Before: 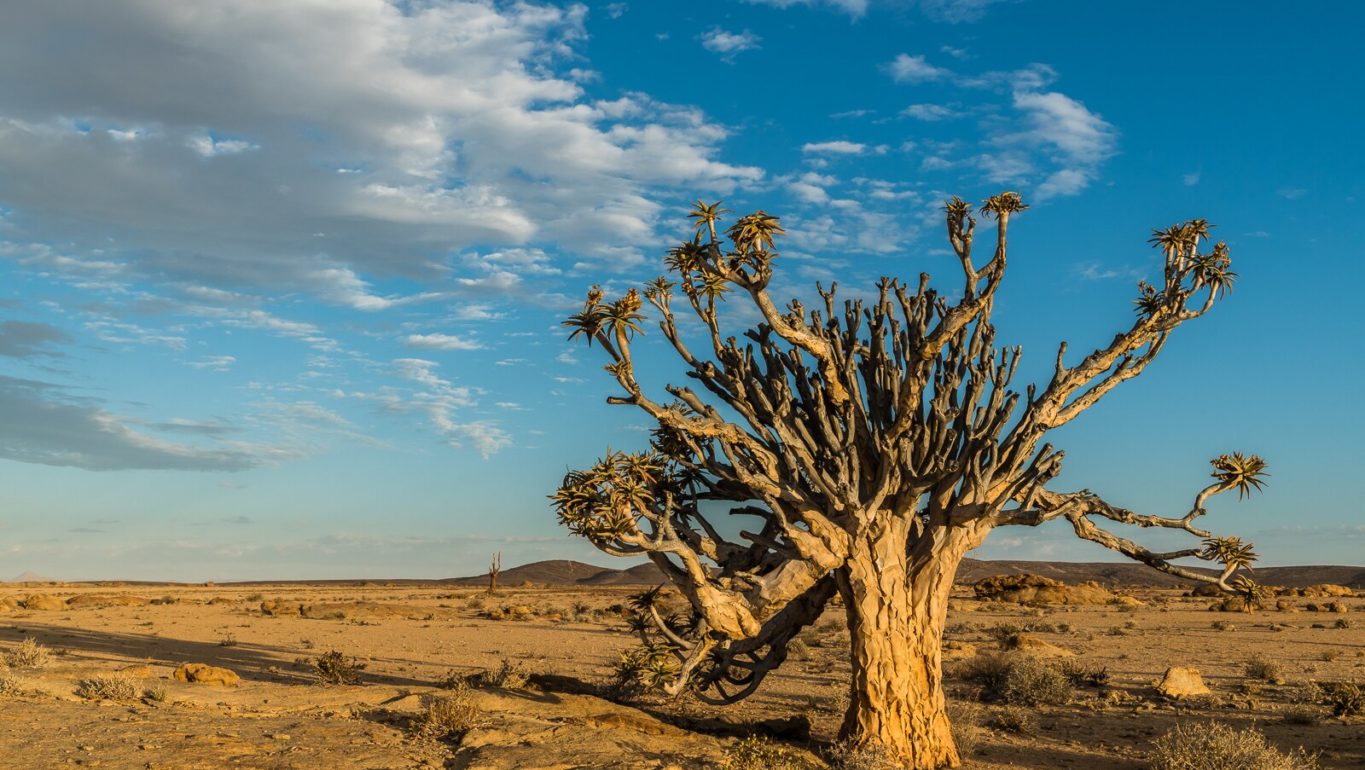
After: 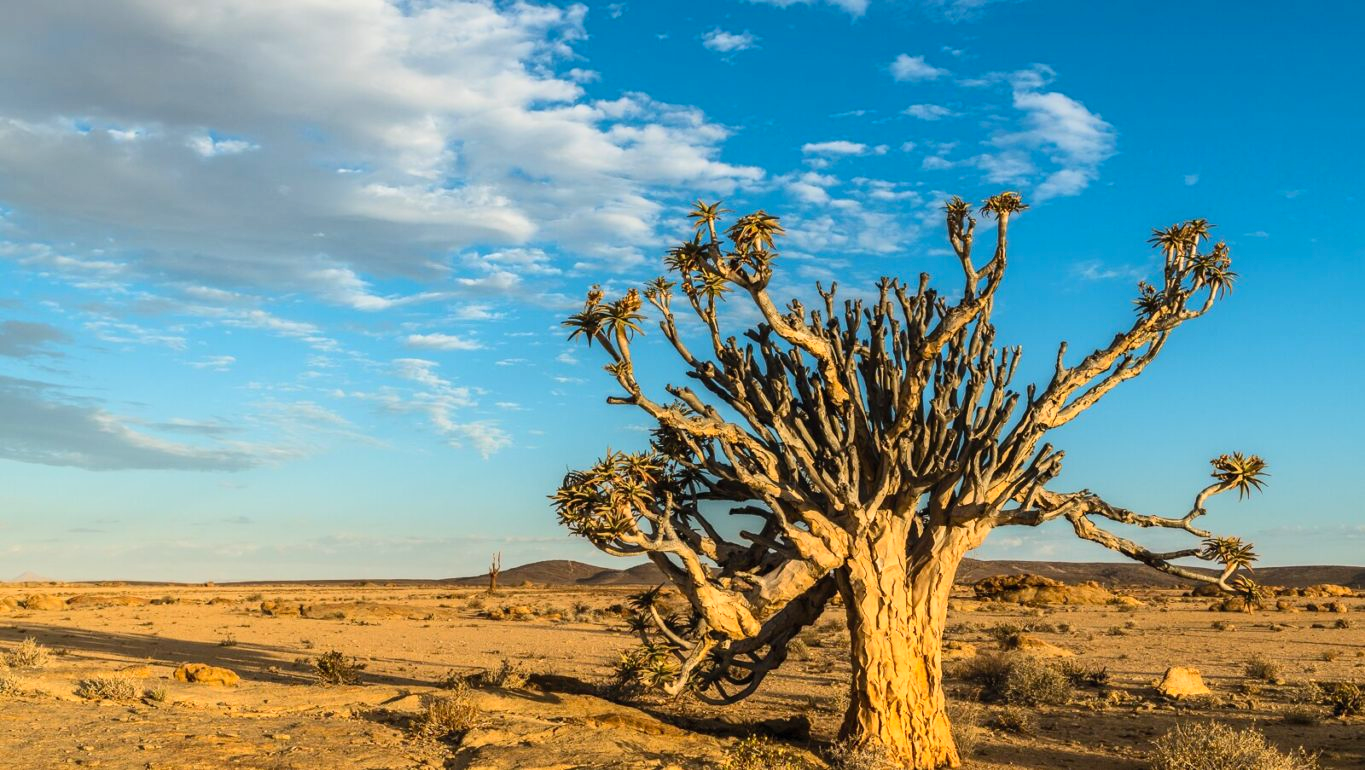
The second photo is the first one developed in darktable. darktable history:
contrast brightness saturation: contrast 0.202, brightness 0.156, saturation 0.226
